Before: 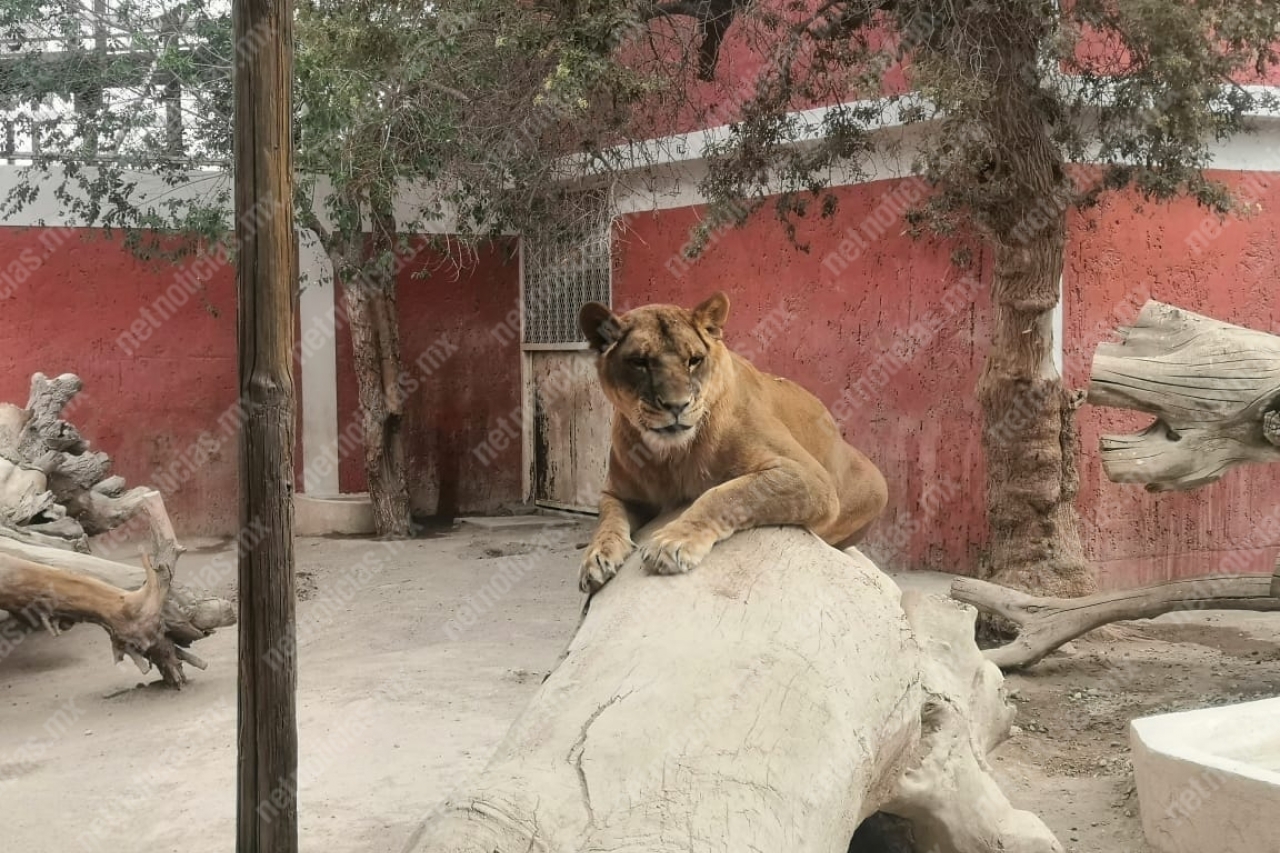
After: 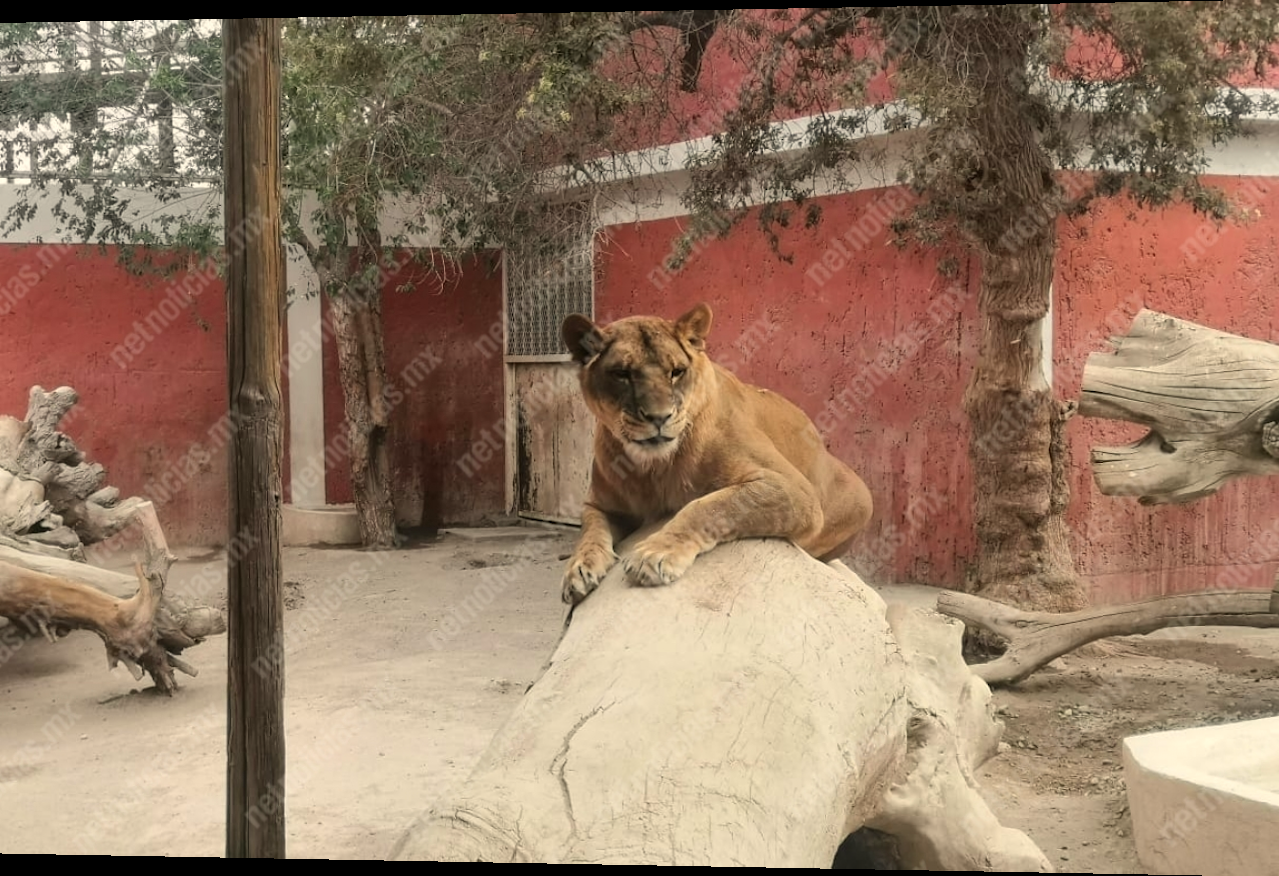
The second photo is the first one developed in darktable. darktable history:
rotate and perspective: lens shift (horizontal) -0.055, automatic cropping off
white balance: red 1.045, blue 0.932
